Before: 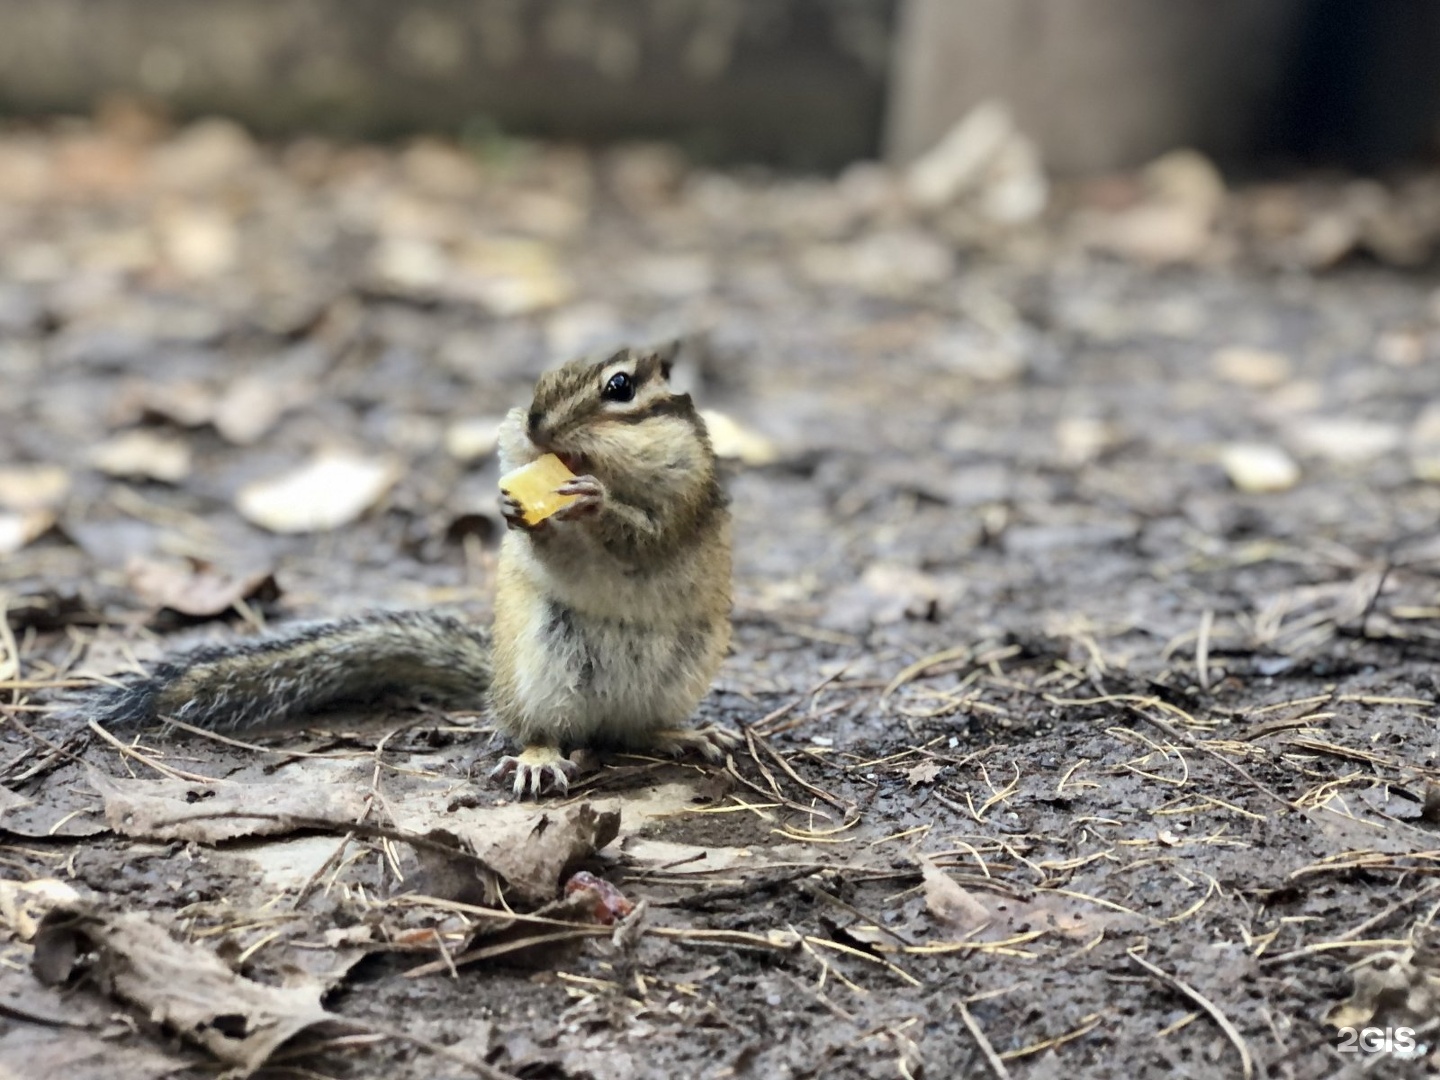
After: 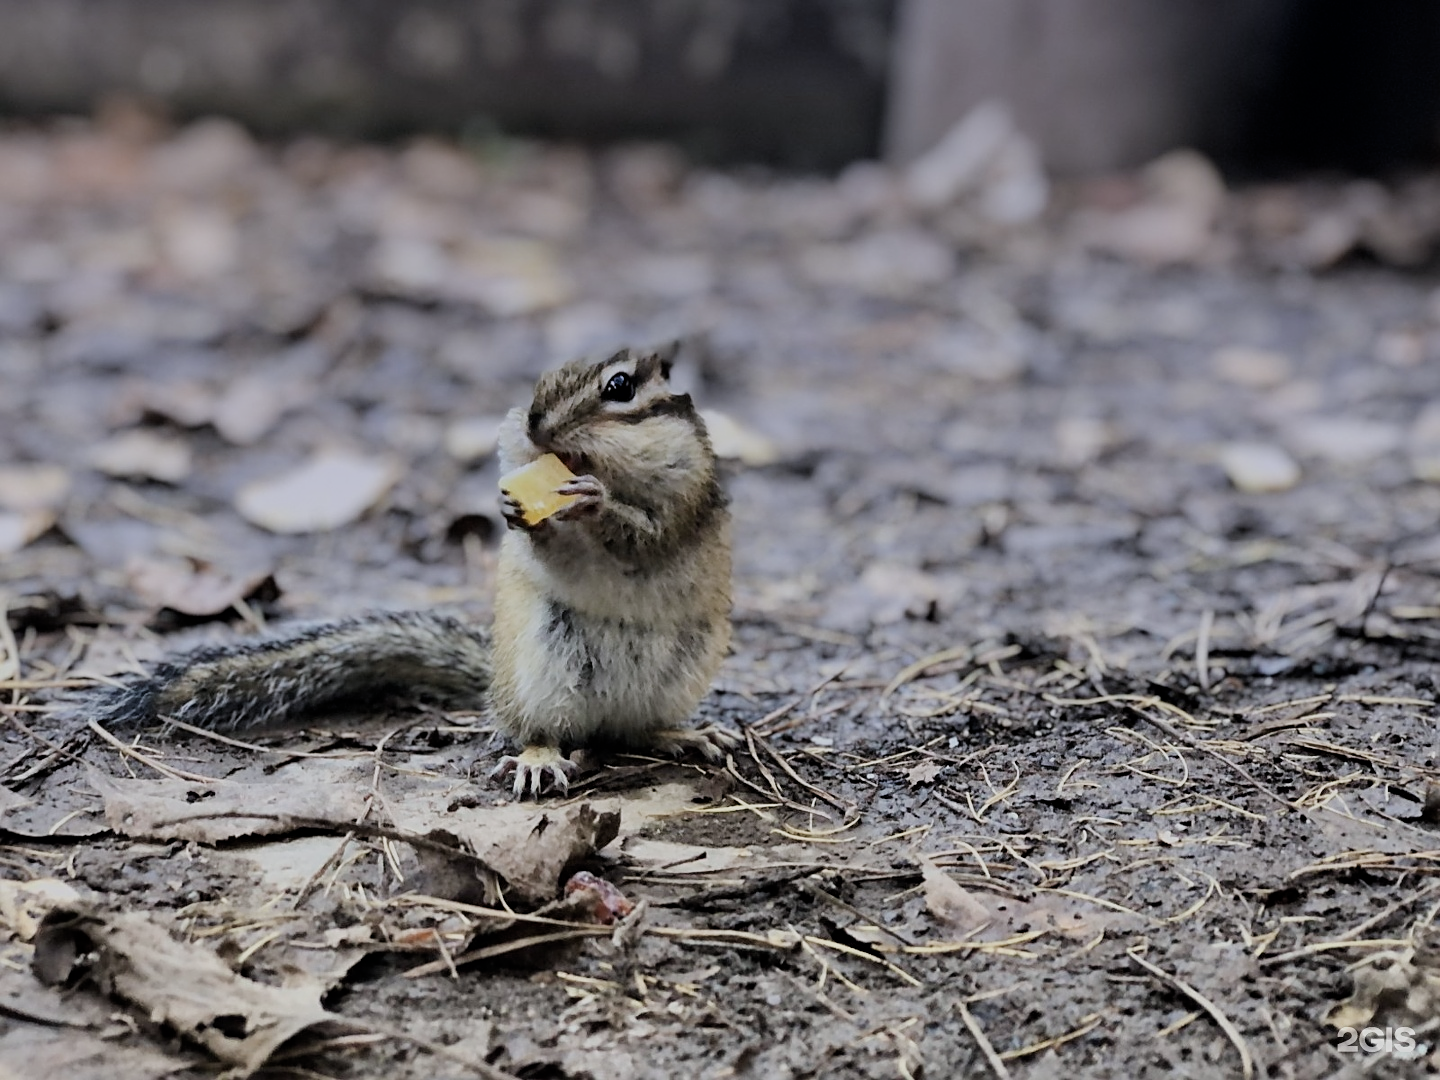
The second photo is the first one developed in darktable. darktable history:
filmic rgb: black relative exposure -7.65 EV, white relative exposure 4.56 EV, hardness 3.61
graduated density: hue 238.83°, saturation 50%
sharpen: on, module defaults
